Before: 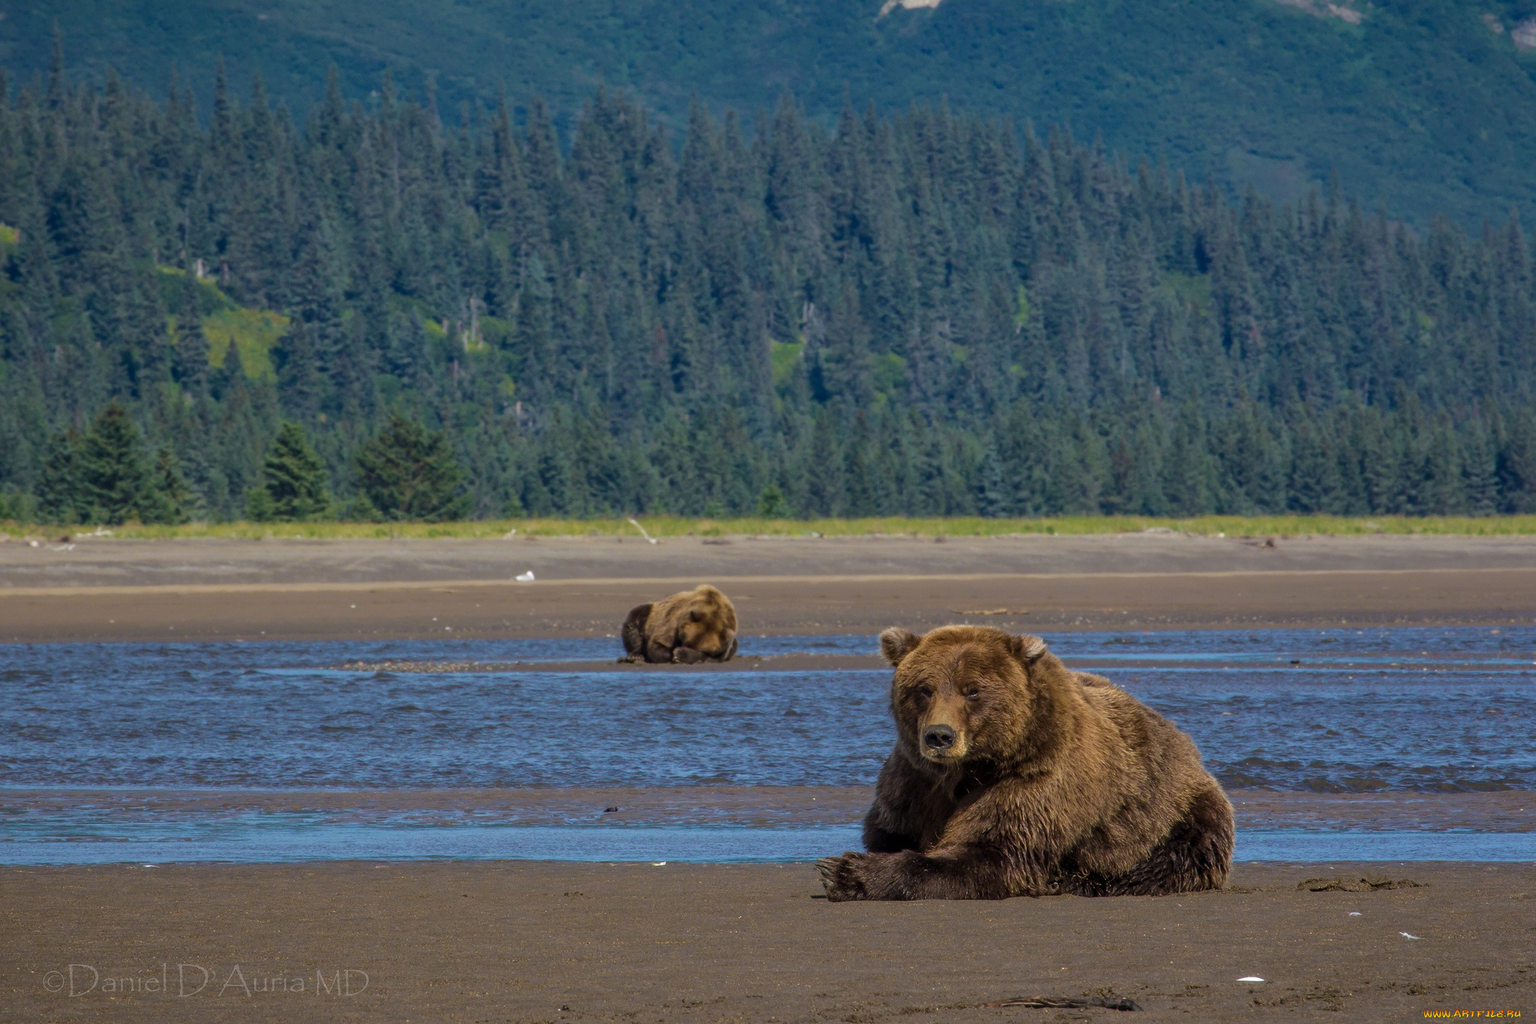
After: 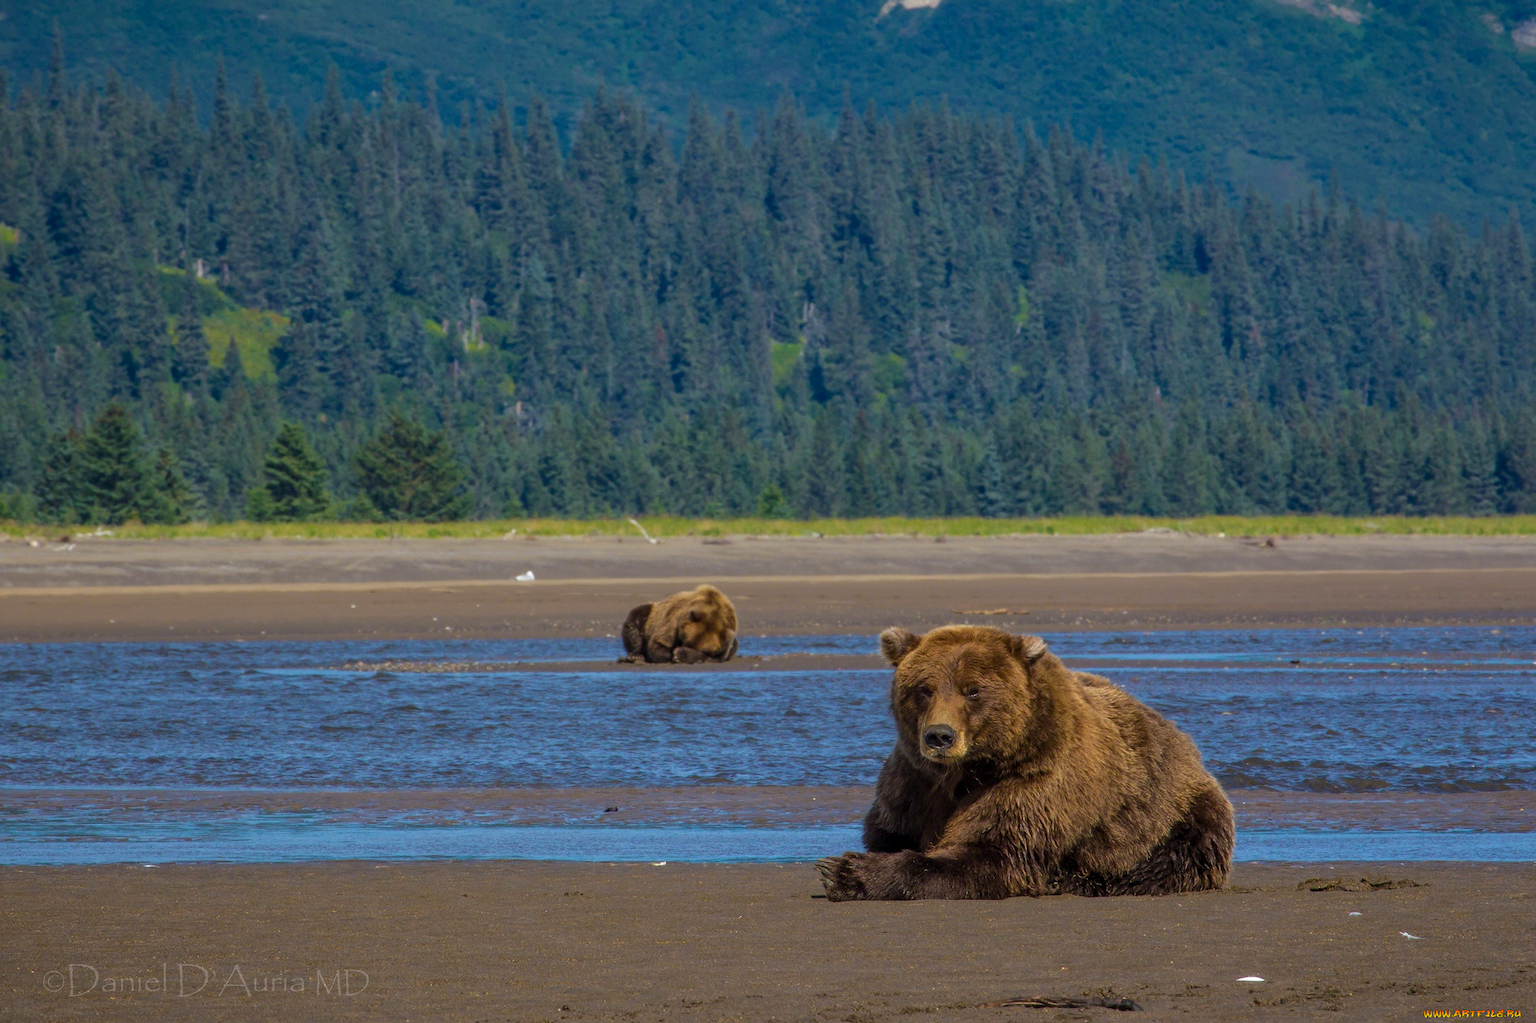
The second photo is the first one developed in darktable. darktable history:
contrast brightness saturation: saturation 0.183
